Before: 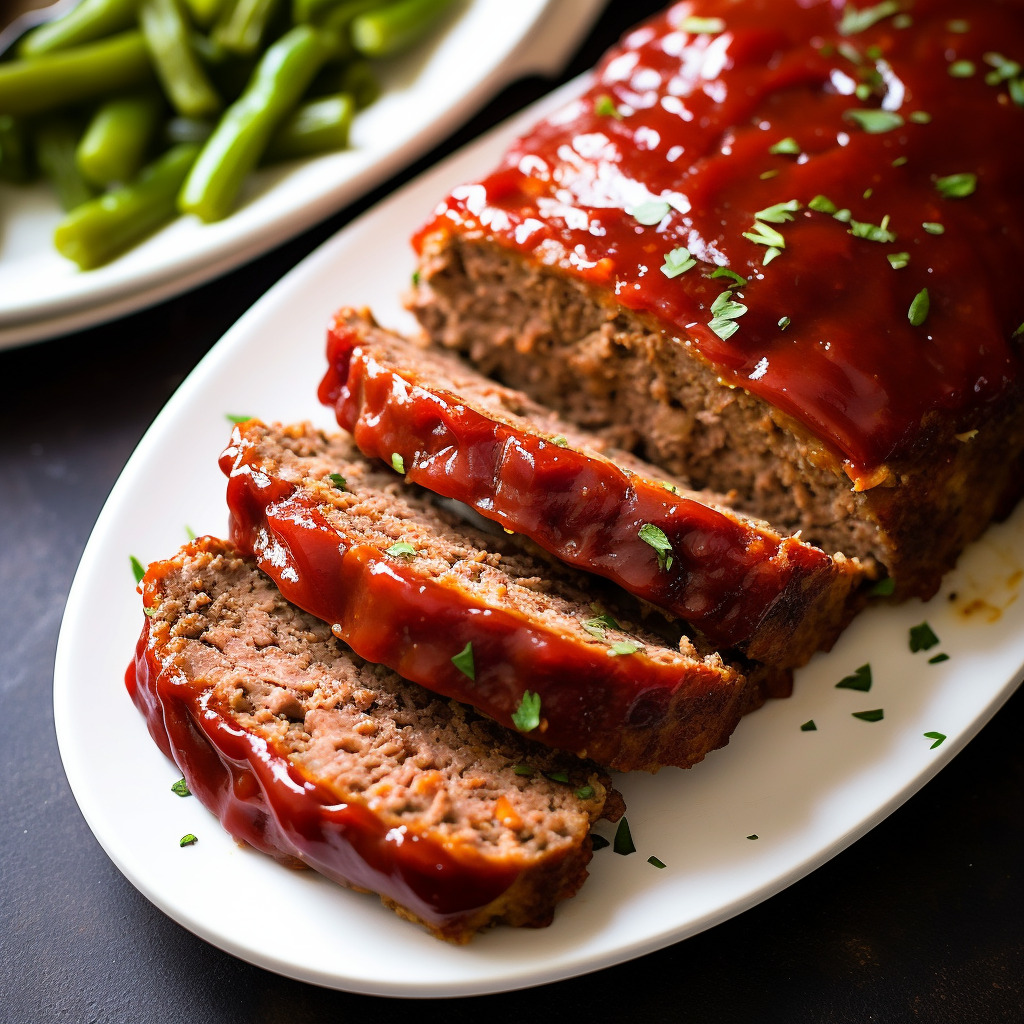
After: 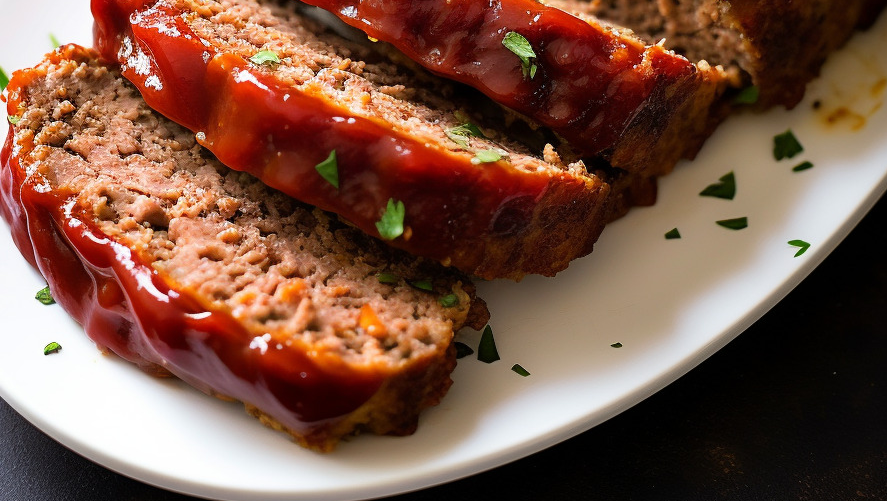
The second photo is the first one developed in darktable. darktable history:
crop and rotate: left 13.306%, top 48.129%, bottom 2.928%
exposure: compensate exposure bias true, compensate highlight preservation false
